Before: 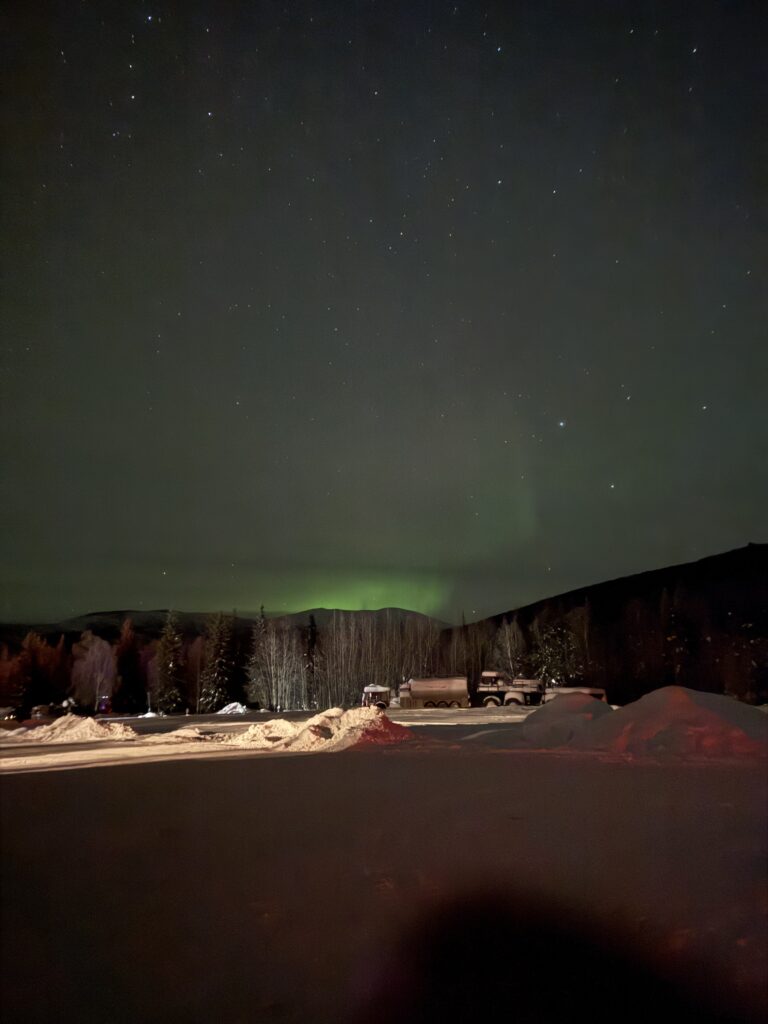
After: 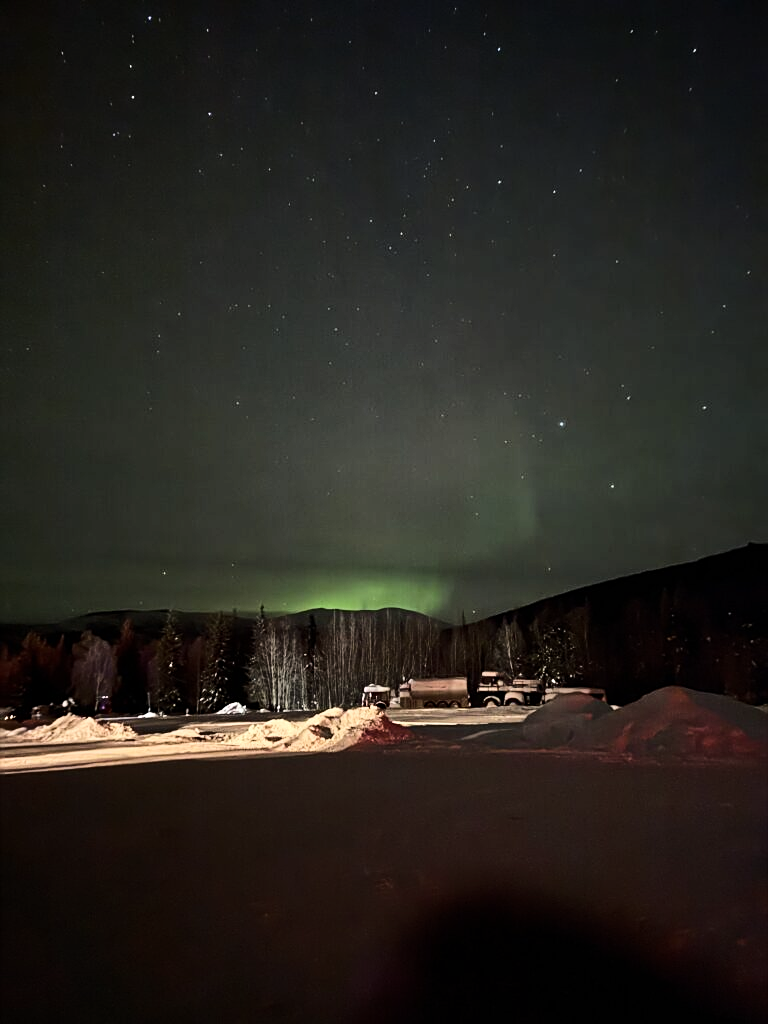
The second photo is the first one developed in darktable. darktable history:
base curve: curves: ch0 [(0, 0) (0.036, 0.025) (0.121, 0.166) (0.206, 0.329) (0.605, 0.79) (1, 1)]
sharpen: on, module defaults
